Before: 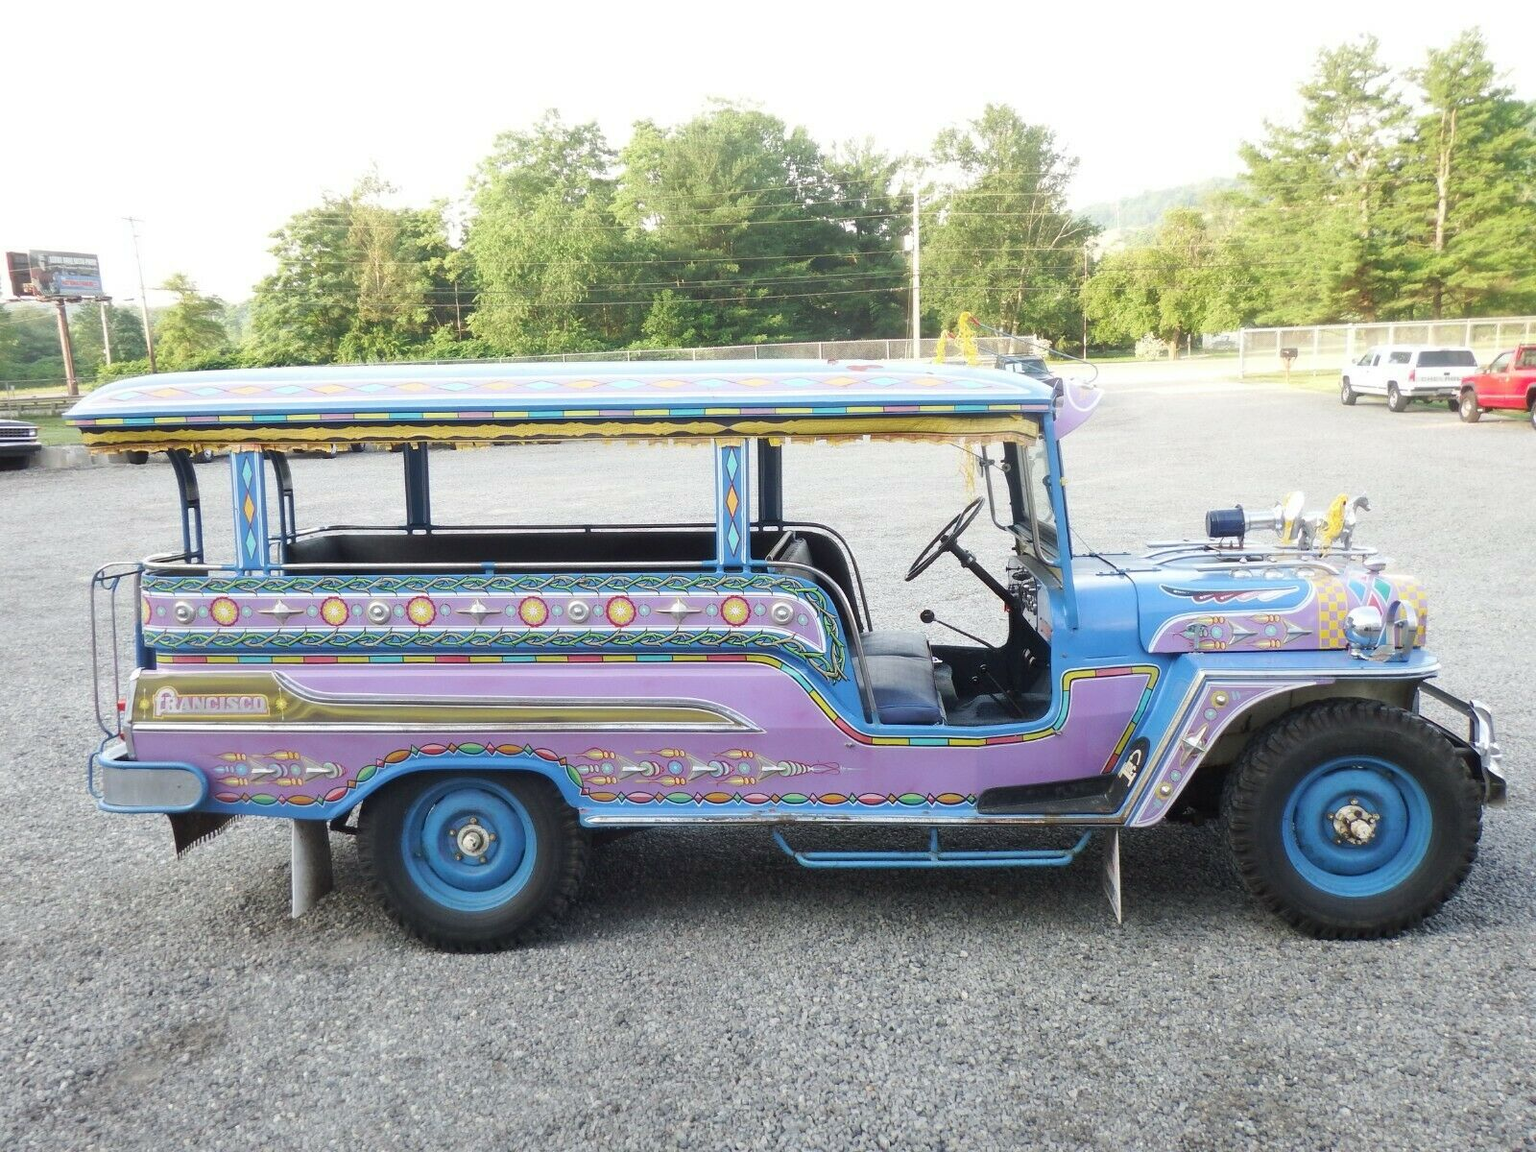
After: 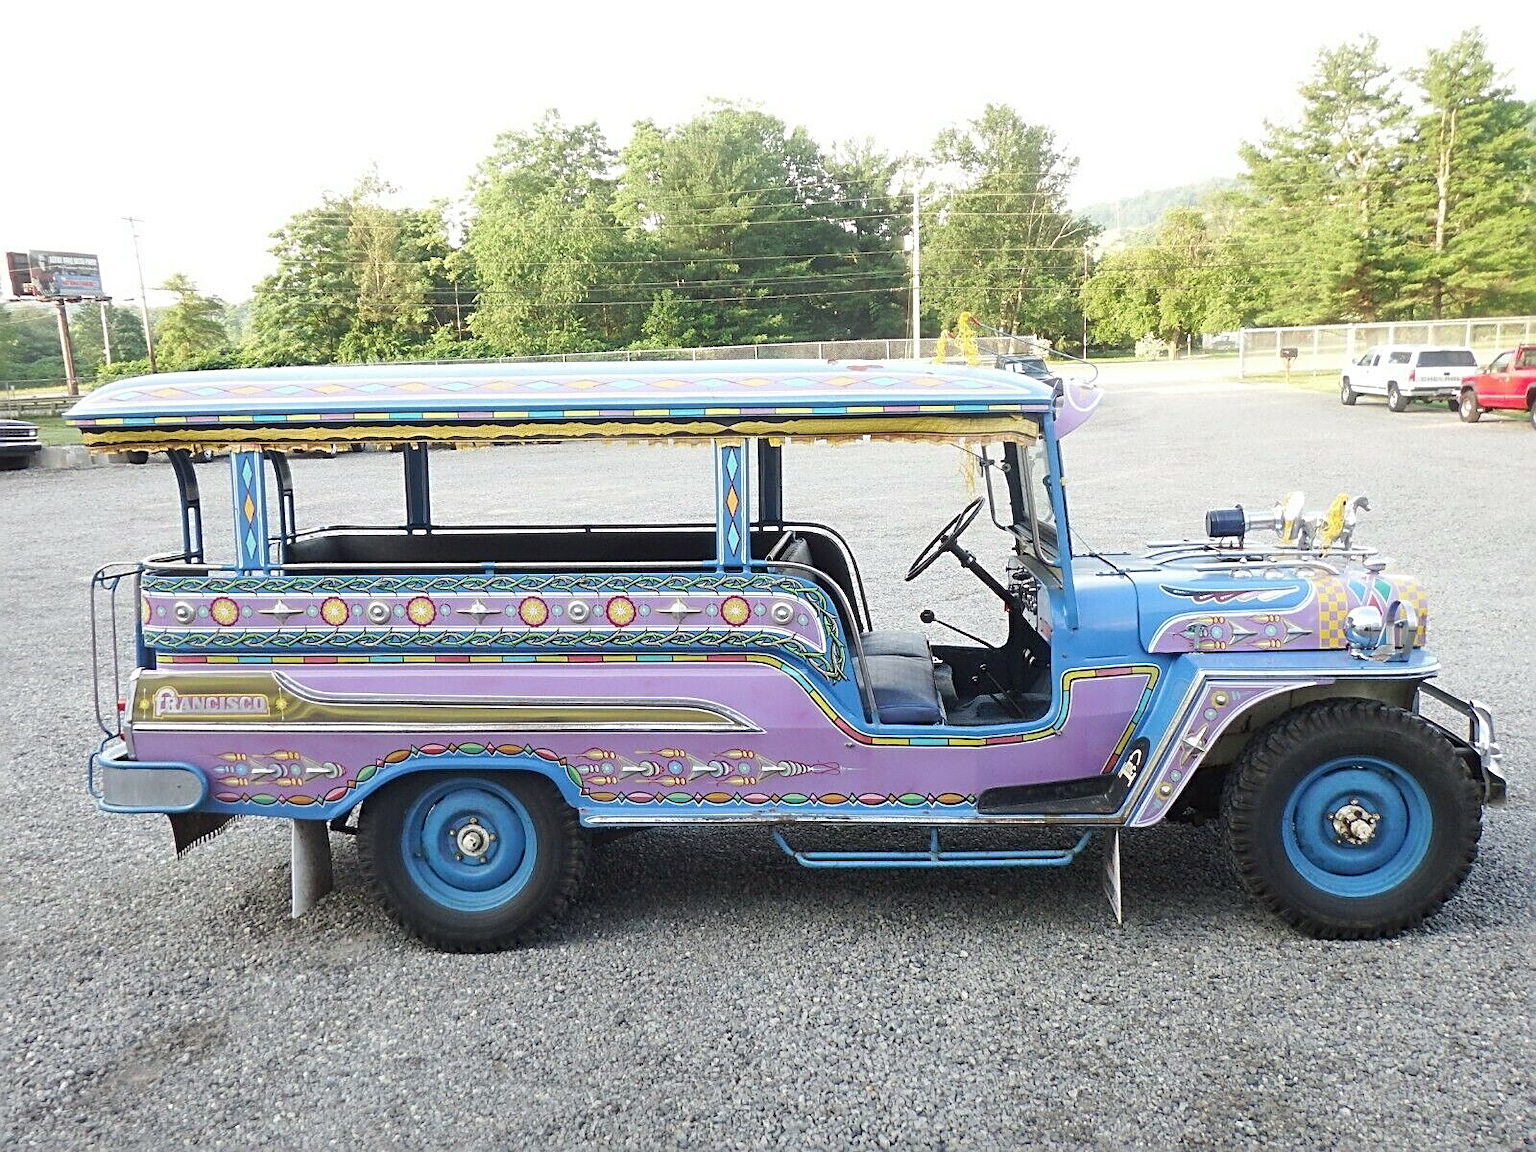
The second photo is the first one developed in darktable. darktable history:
sharpen: radius 2.653, amount 0.657
